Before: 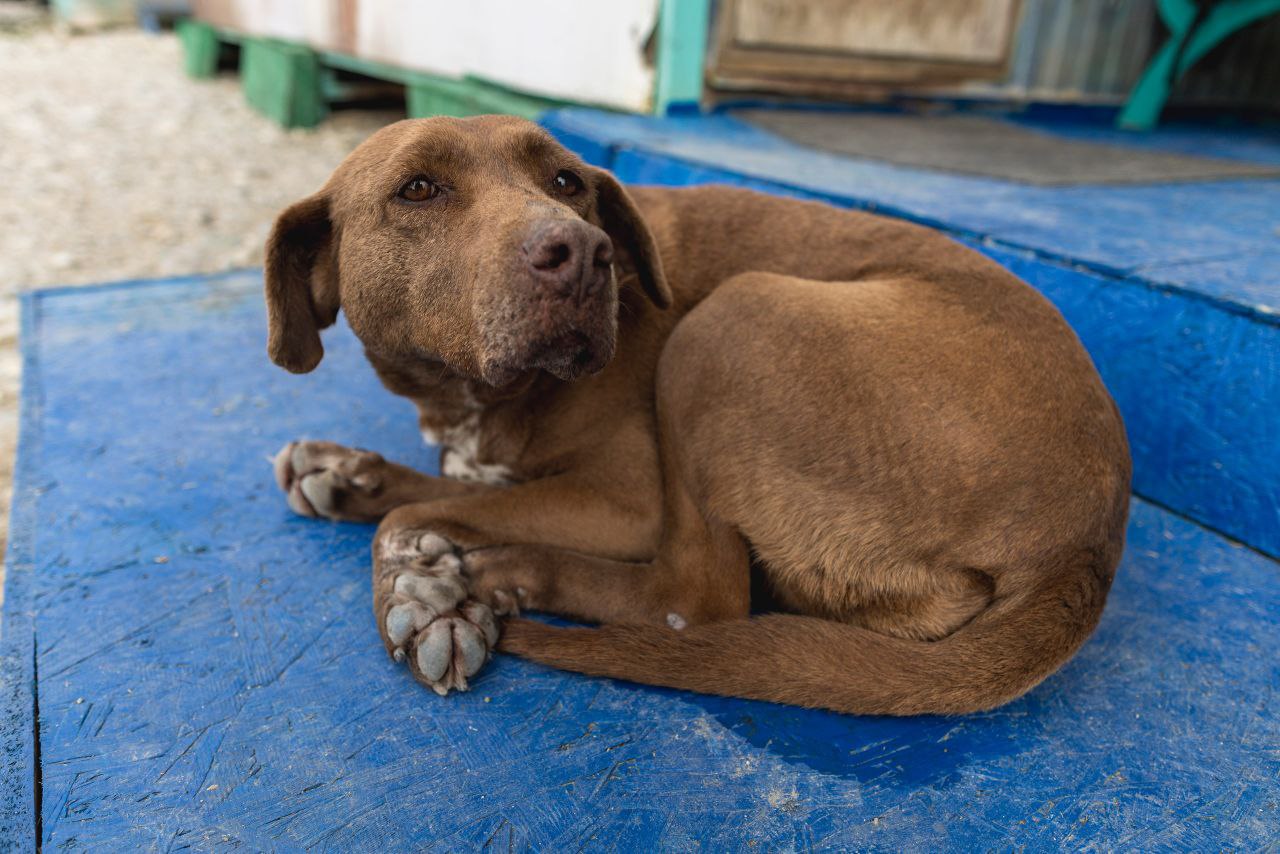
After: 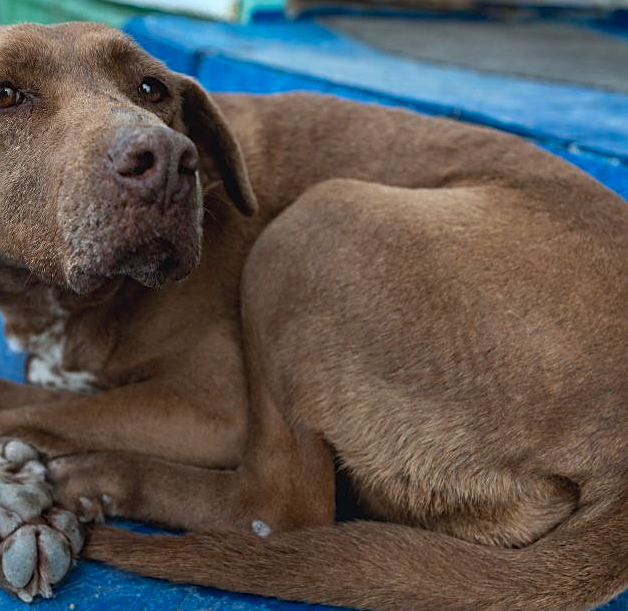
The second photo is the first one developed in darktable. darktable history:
crop: left 32.431%, top 11.002%, right 18.49%, bottom 17.44%
sharpen: on, module defaults
color correction: highlights a* -10.44, highlights b* -19.11
